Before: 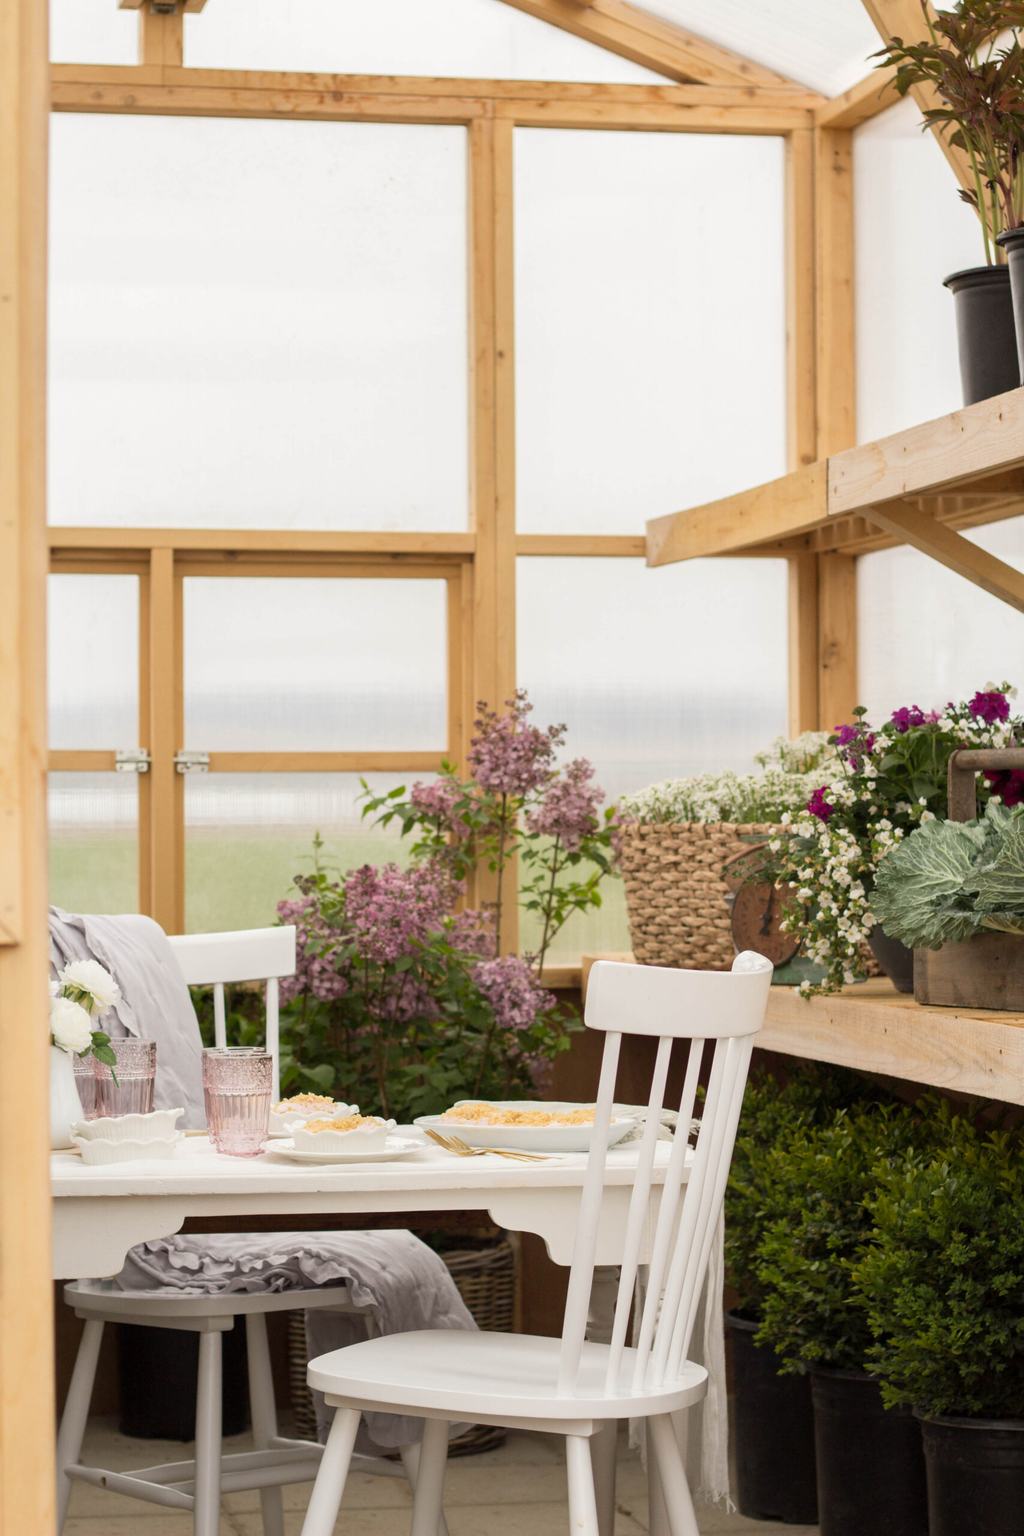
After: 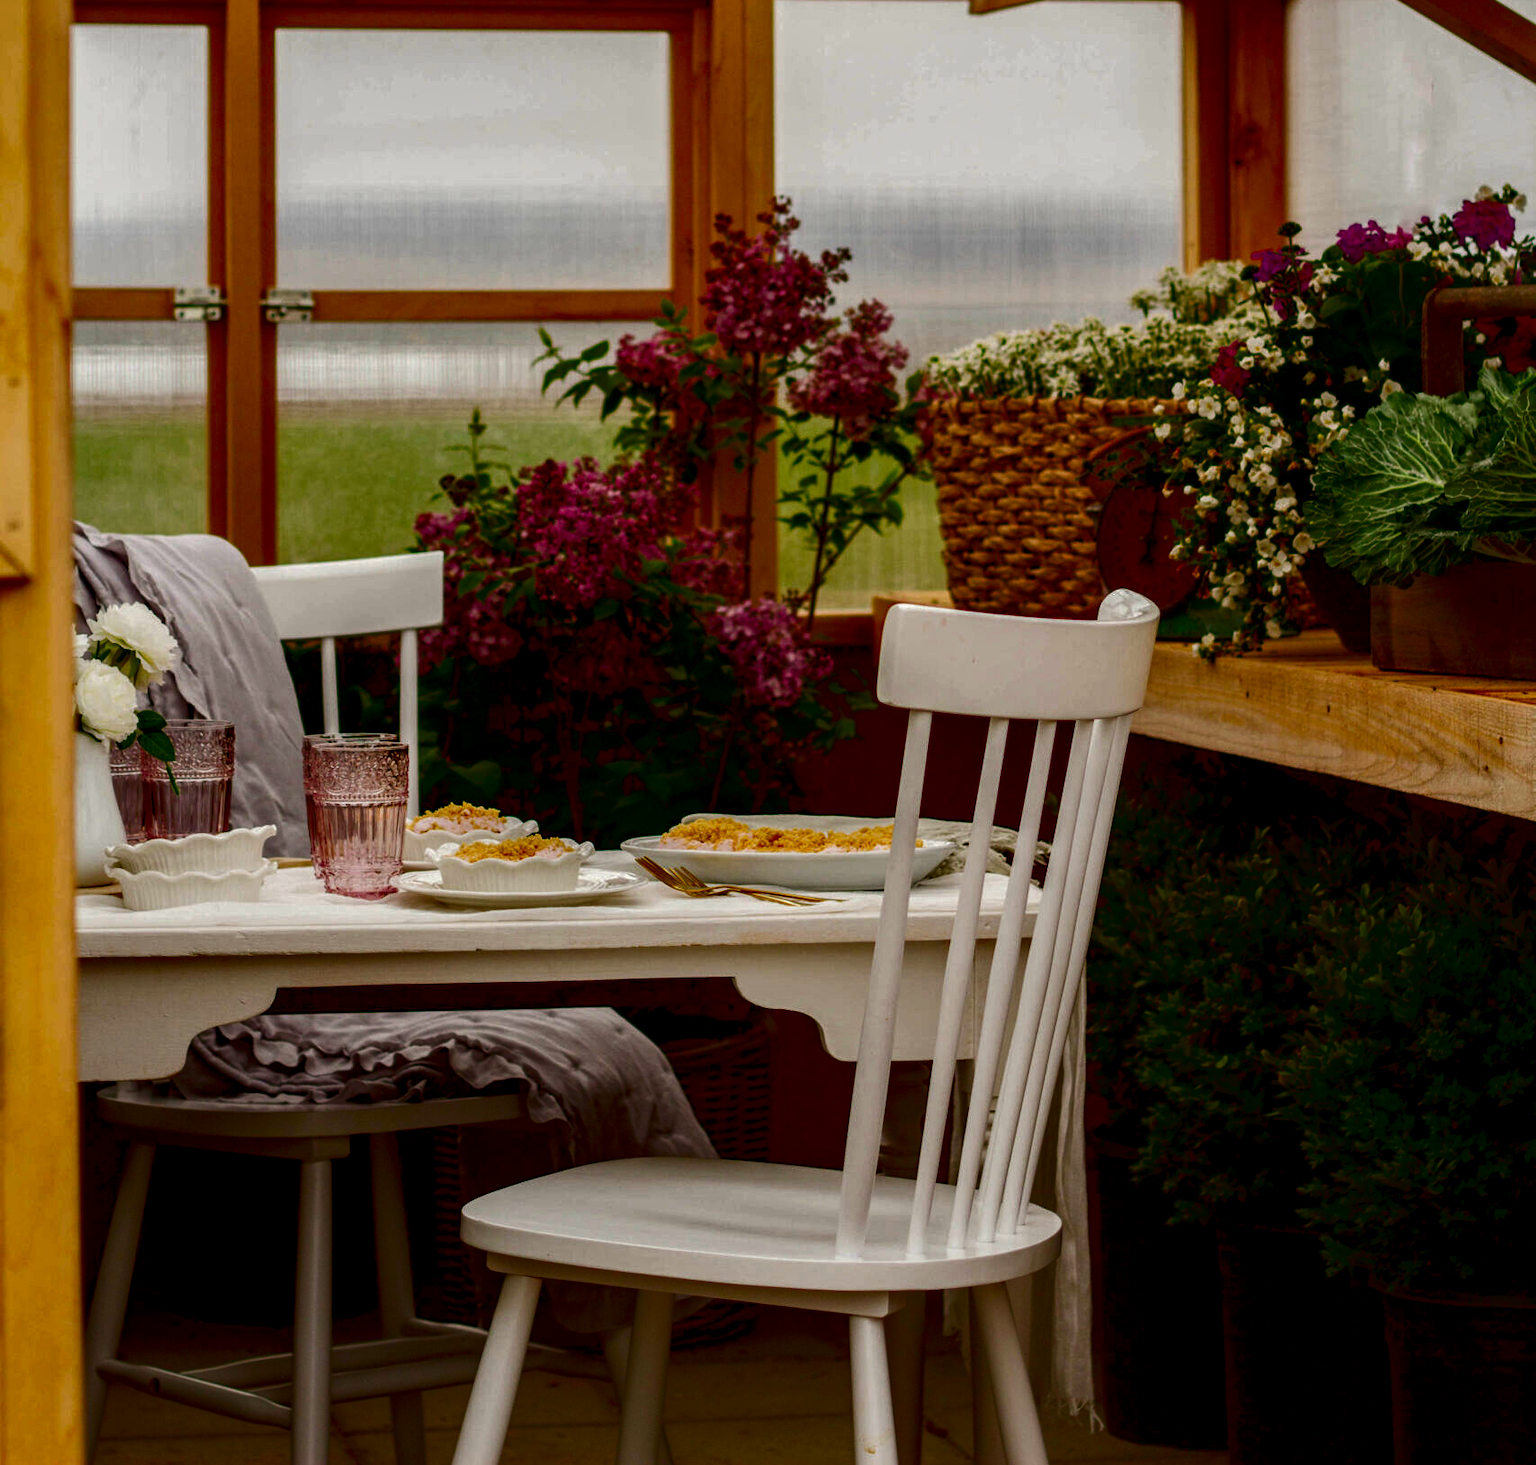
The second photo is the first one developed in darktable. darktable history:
crop and rotate: top 36.354%
contrast brightness saturation: brightness -0.996, saturation 0.98
local contrast: highlights 30%, detail 150%
tone curve: curves: ch0 [(0, 0) (0.003, 0.027) (0.011, 0.03) (0.025, 0.04) (0.044, 0.063) (0.069, 0.093) (0.1, 0.125) (0.136, 0.153) (0.177, 0.191) (0.224, 0.232) (0.277, 0.279) (0.335, 0.333) (0.399, 0.39) (0.468, 0.457) (0.543, 0.535) (0.623, 0.611) (0.709, 0.683) (0.801, 0.758) (0.898, 0.853) (1, 1)], color space Lab, independent channels, preserve colors none
